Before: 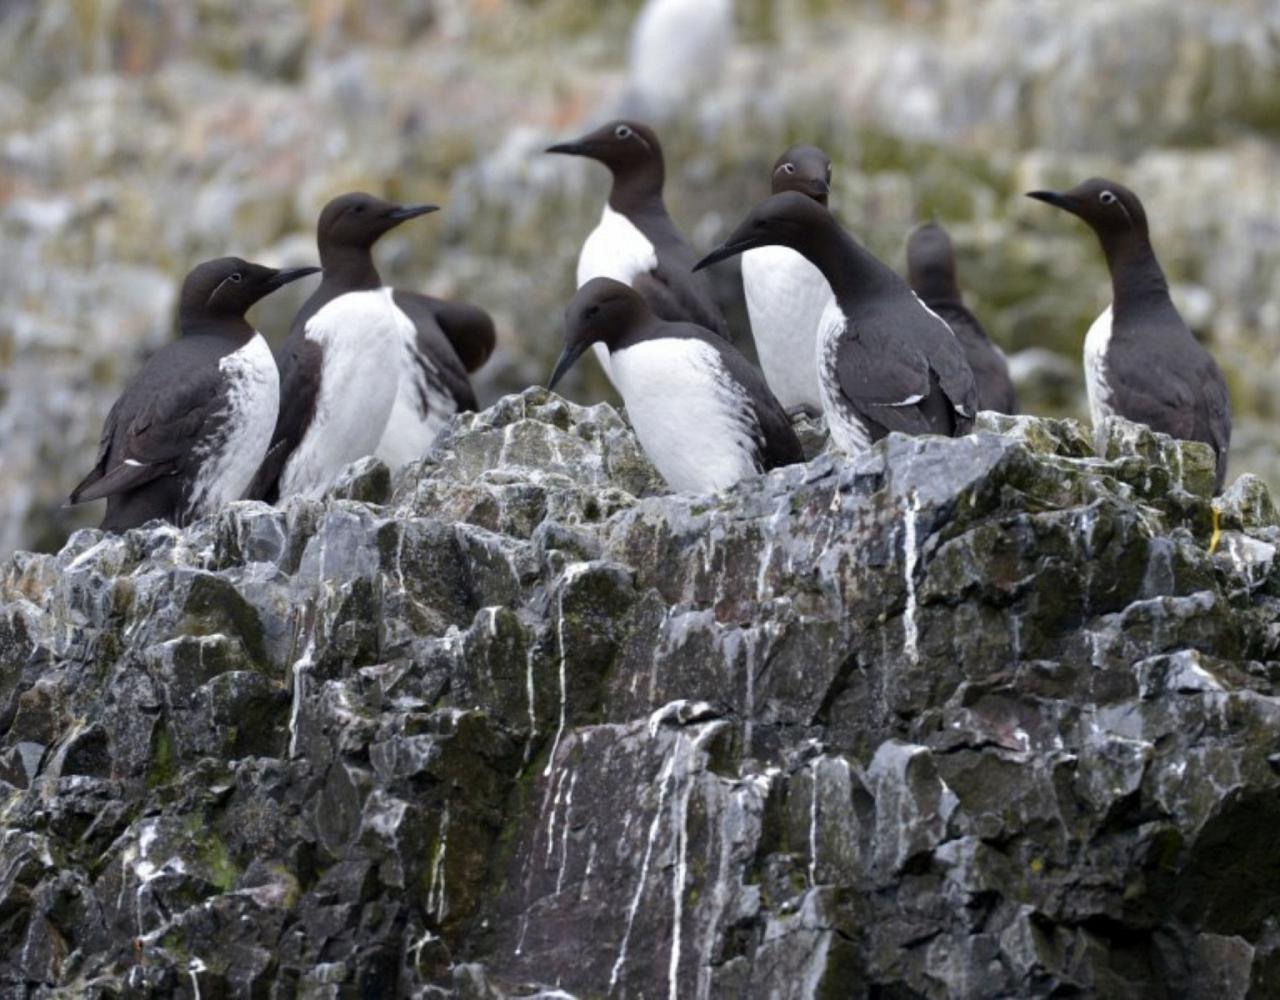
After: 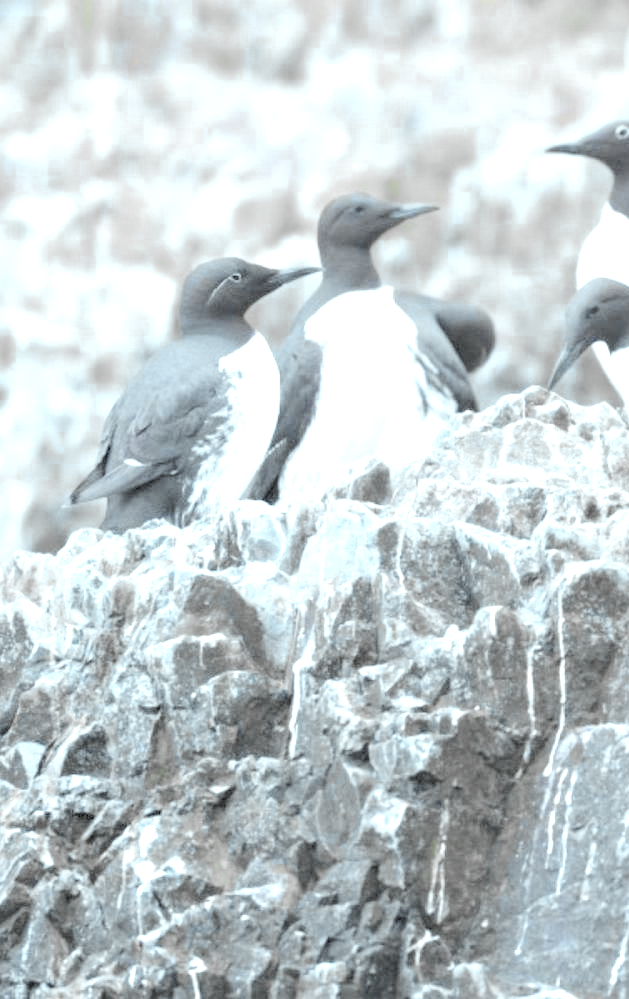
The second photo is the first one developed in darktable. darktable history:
color correction: highlights a* -11.75, highlights b* -15.73
exposure: compensate highlight preservation false
crop and rotate: left 0.047%, top 0%, right 50.75%
color zones: curves: ch0 [(0.009, 0.528) (0.136, 0.6) (0.255, 0.586) (0.39, 0.528) (0.522, 0.584) (0.686, 0.736) (0.849, 0.561)]; ch1 [(0.045, 0.781) (0.14, 0.416) (0.257, 0.695) (0.442, 0.032) (0.738, 0.338) (0.818, 0.632) (0.891, 0.741) (1, 0.704)]; ch2 [(0, 0.667) (0.141, 0.52) (0.26, 0.37) (0.474, 0.432) (0.743, 0.286)]
contrast brightness saturation: brightness 0.99
